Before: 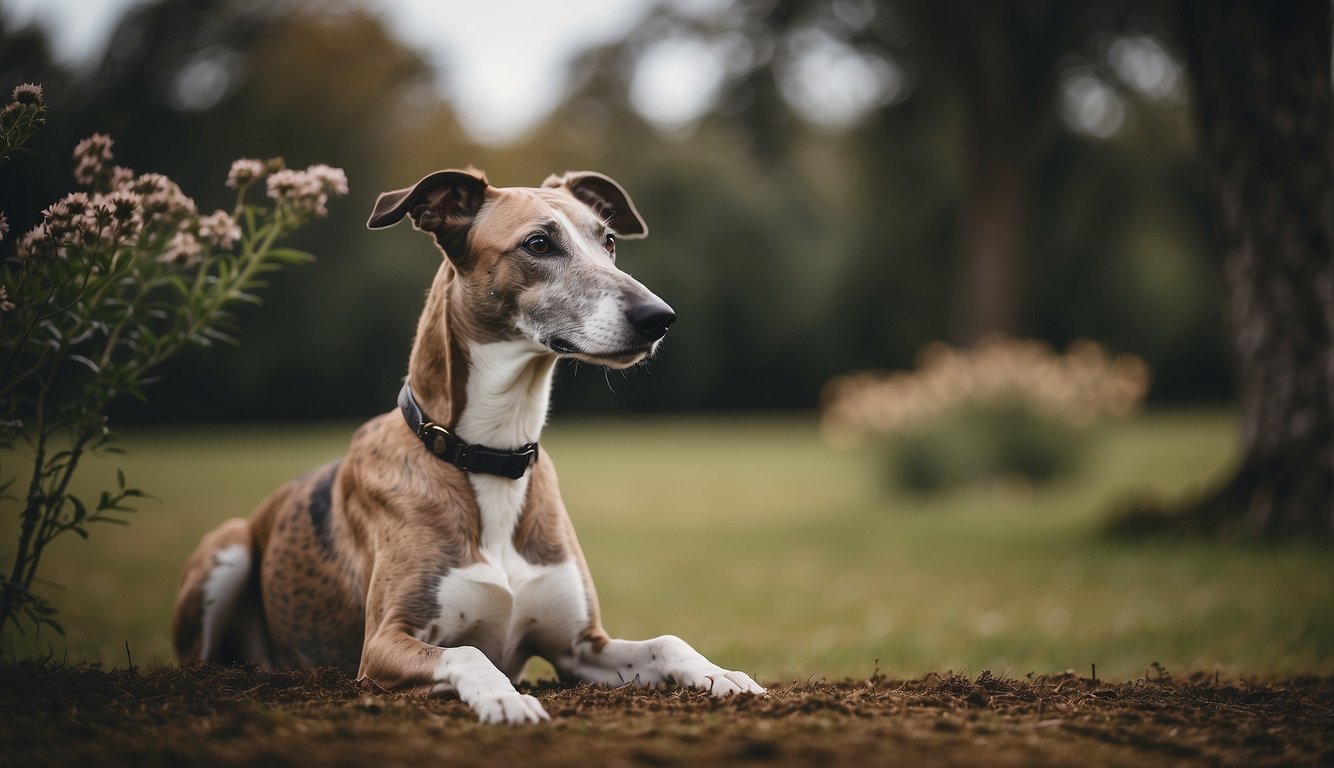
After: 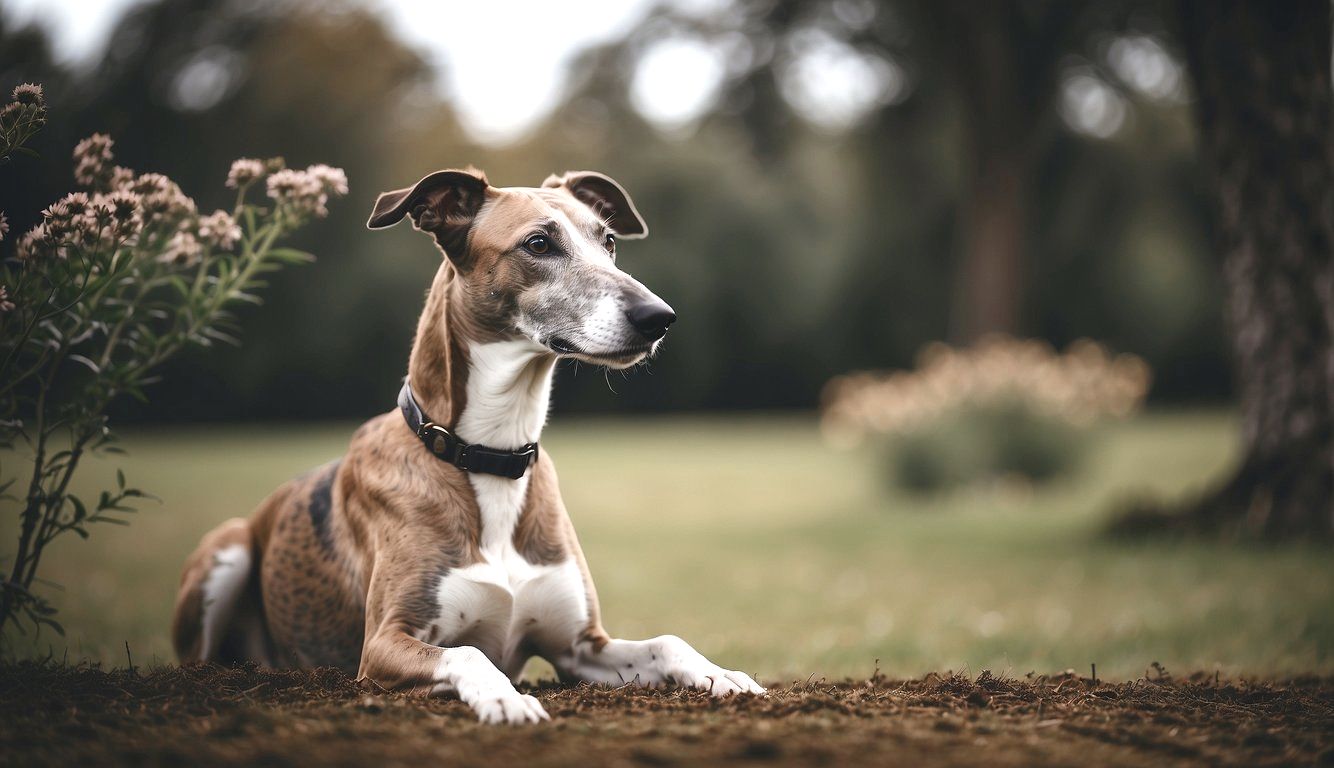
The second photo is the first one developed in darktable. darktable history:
color zones: curves: ch0 [(0, 0.5) (0.125, 0.4) (0.25, 0.5) (0.375, 0.4) (0.5, 0.4) (0.625, 0.6) (0.75, 0.6) (0.875, 0.5)]; ch1 [(0, 0.35) (0.125, 0.45) (0.25, 0.35) (0.375, 0.35) (0.5, 0.35) (0.625, 0.35) (0.75, 0.45) (0.875, 0.35)]; ch2 [(0, 0.6) (0.125, 0.5) (0.25, 0.5) (0.375, 0.6) (0.5, 0.6) (0.625, 0.5) (0.75, 0.5) (0.875, 0.5)]
exposure: black level correction 0, exposure 0.694 EV, compensate highlight preservation false
